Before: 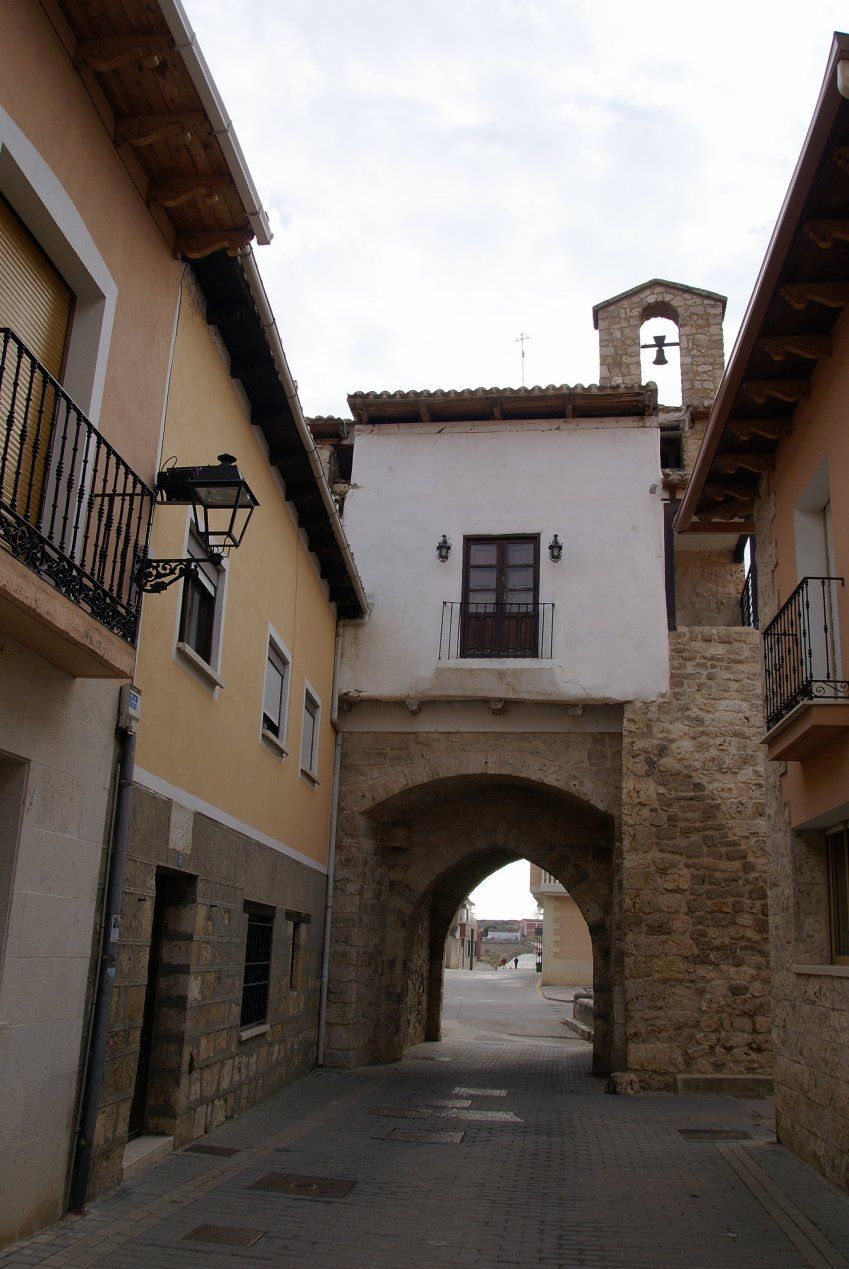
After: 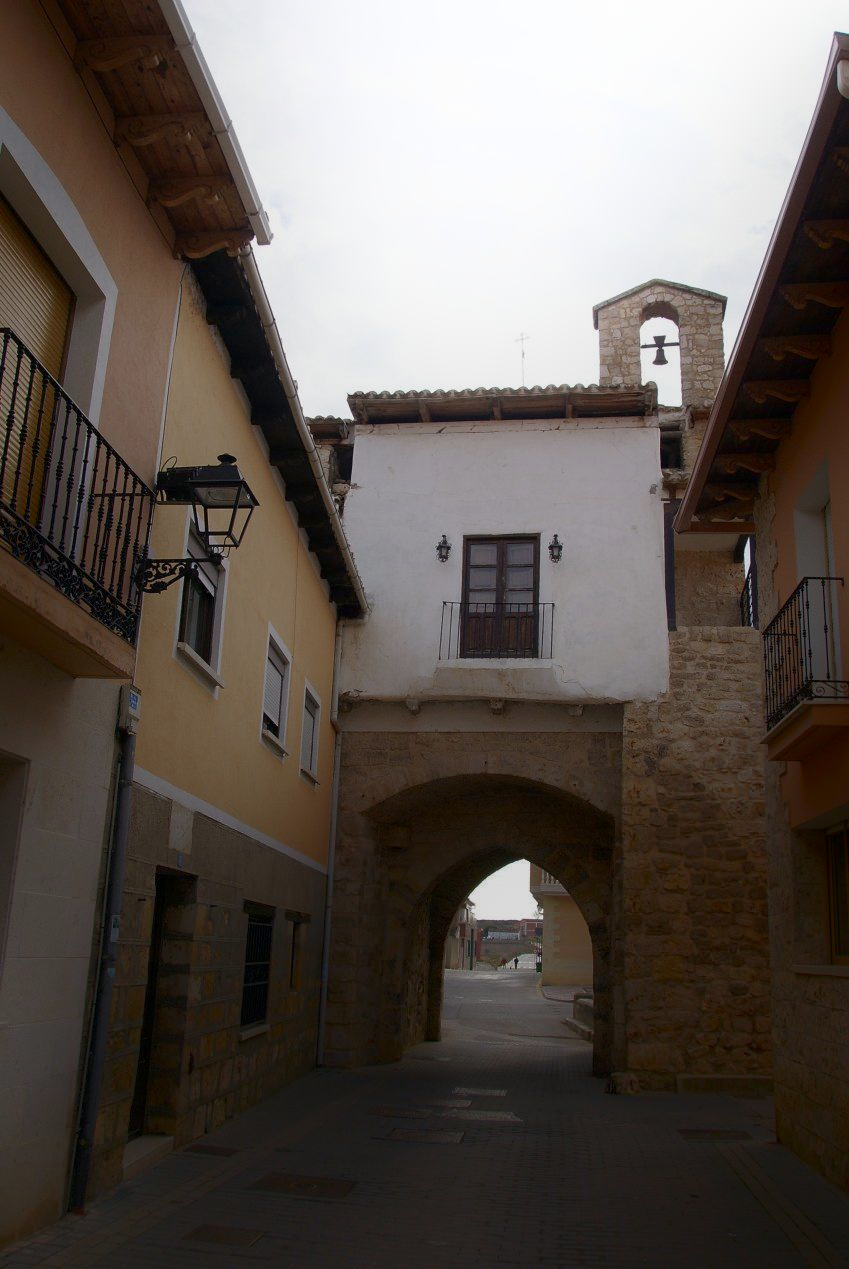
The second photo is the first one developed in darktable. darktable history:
color balance: contrast -15%
shadows and highlights: shadows -90, highlights 90, soften with gaussian
